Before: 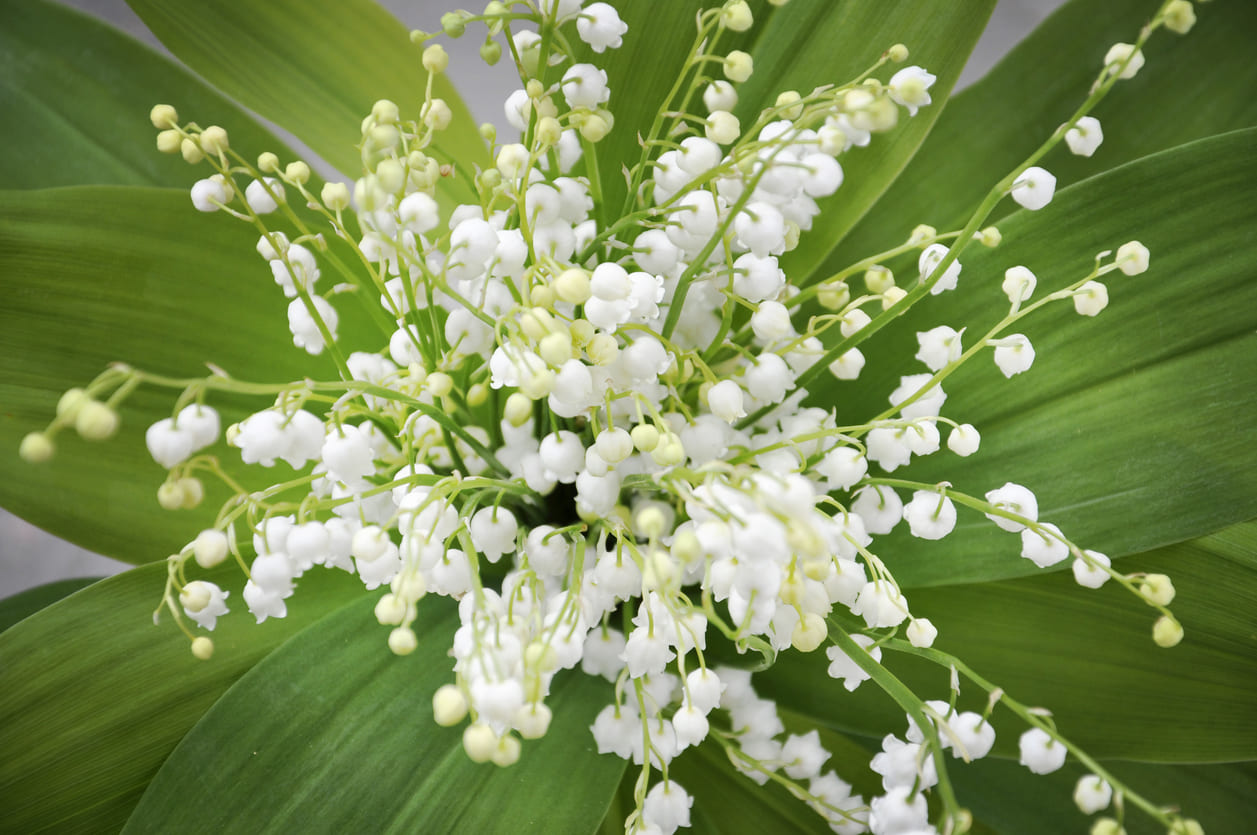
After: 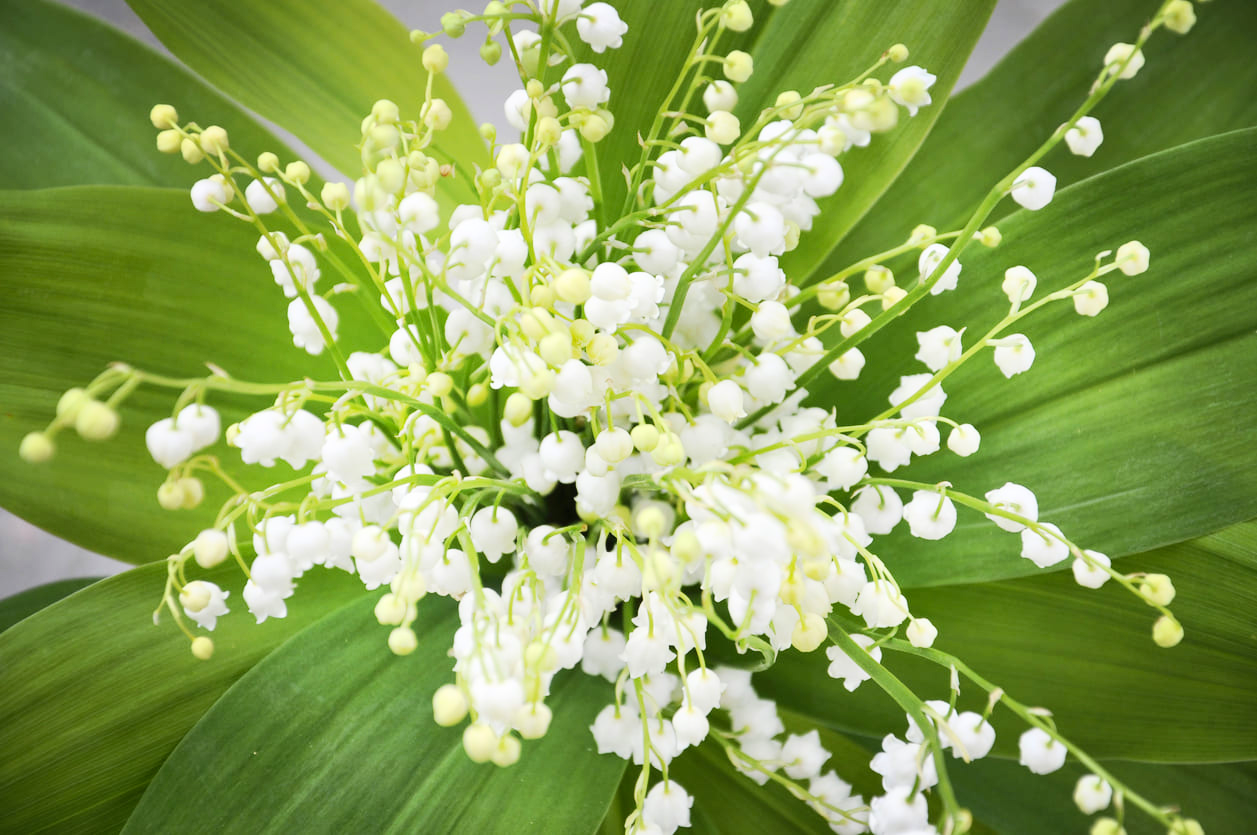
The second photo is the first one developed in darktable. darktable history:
contrast brightness saturation: contrast 0.196, brightness 0.157, saturation 0.226
